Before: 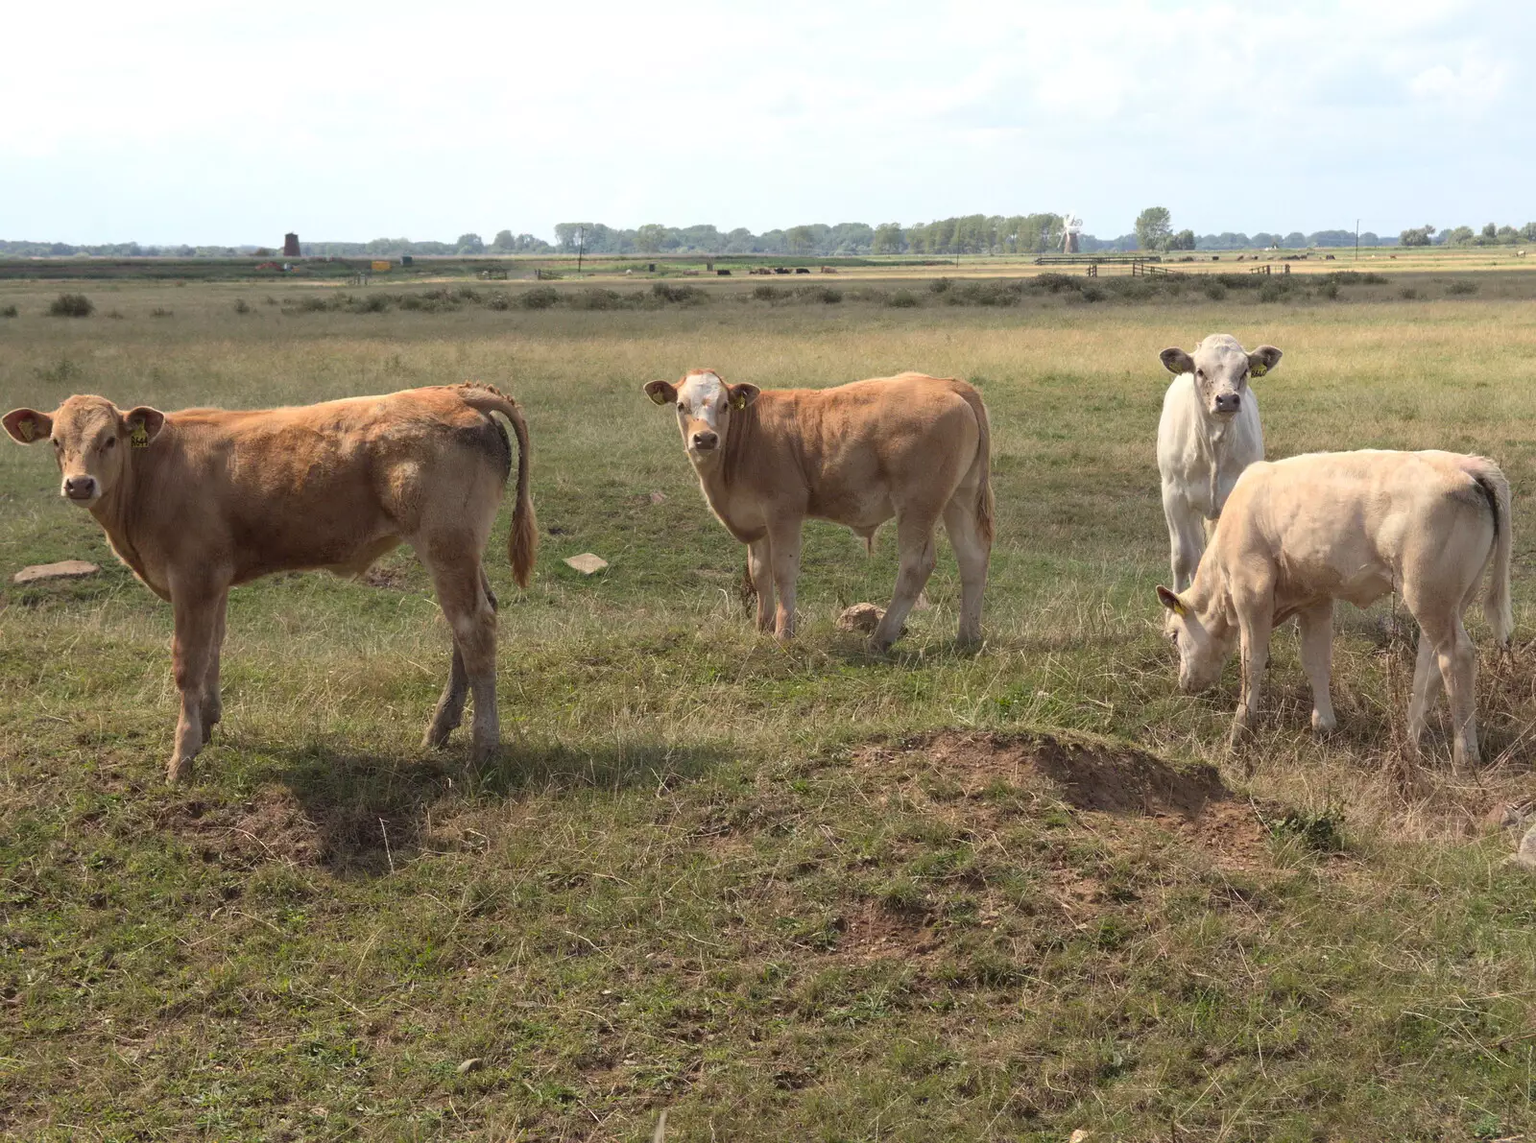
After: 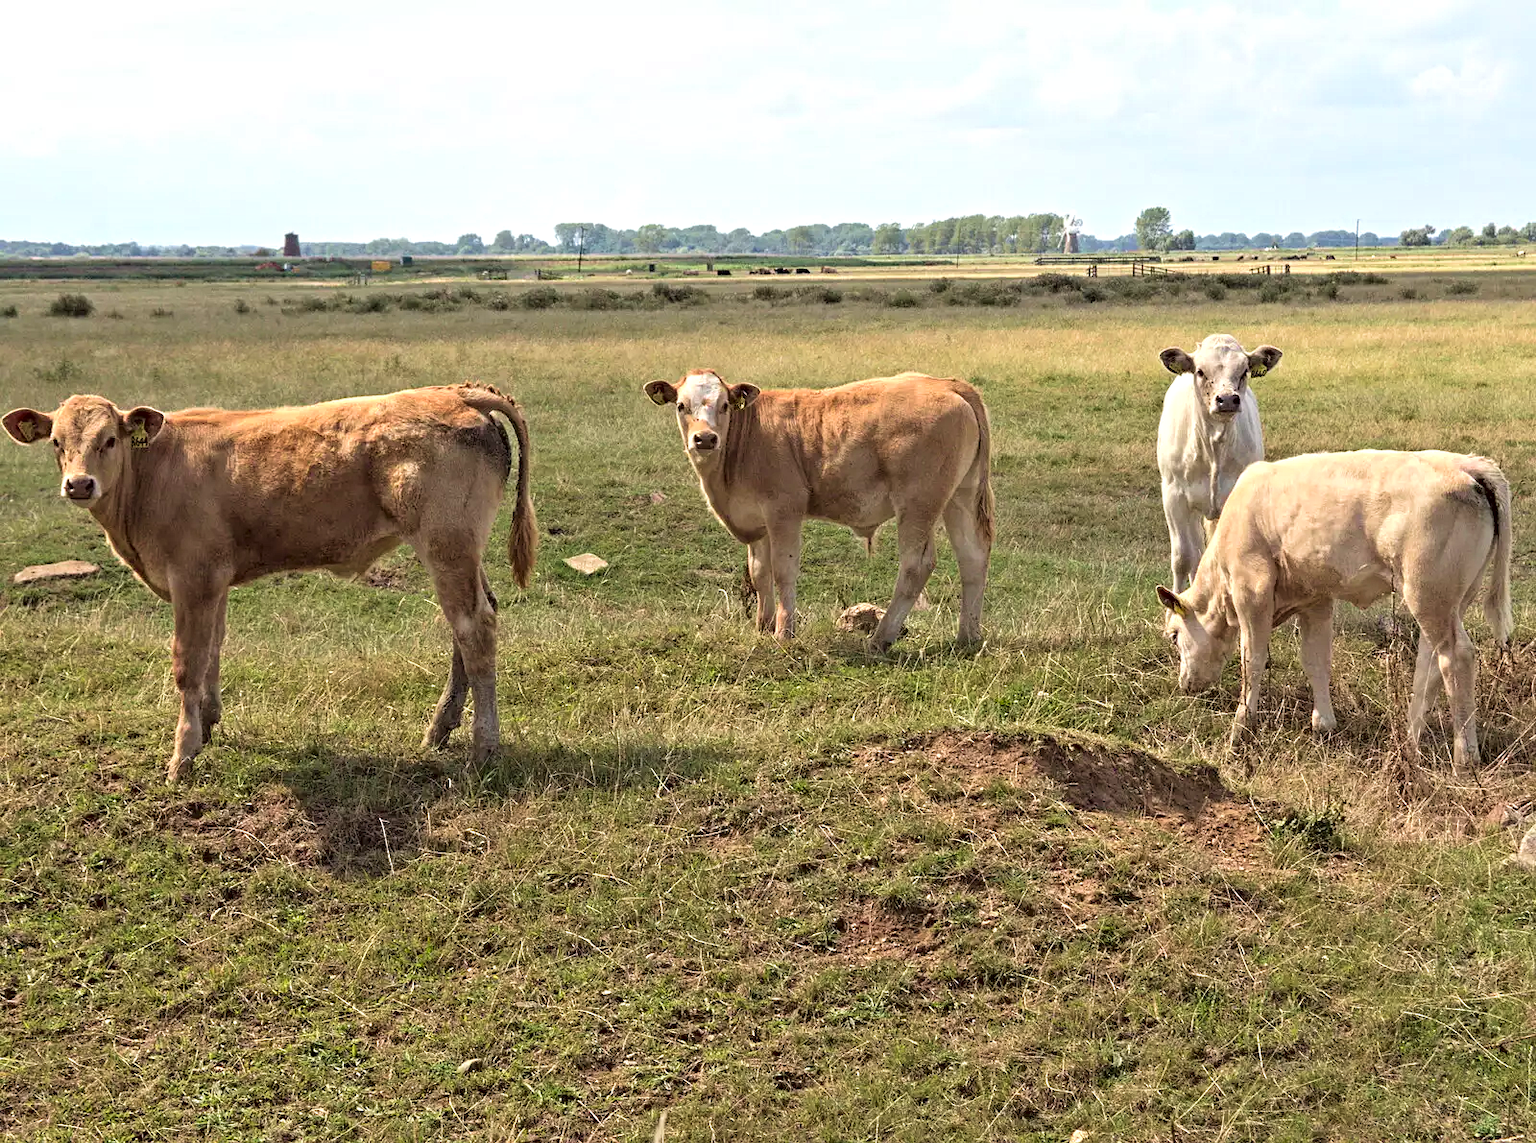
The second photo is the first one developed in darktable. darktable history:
contrast brightness saturation: brightness 0.094, saturation 0.193
velvia: on, module defaults
contrast equalizer: octaves 7, y [[0.5, 0.542, 0.583, 0.625, 0.667, 0.708], [0.5 ×6], [0.5 ×6], [0 ×6], [0 ×6]]
